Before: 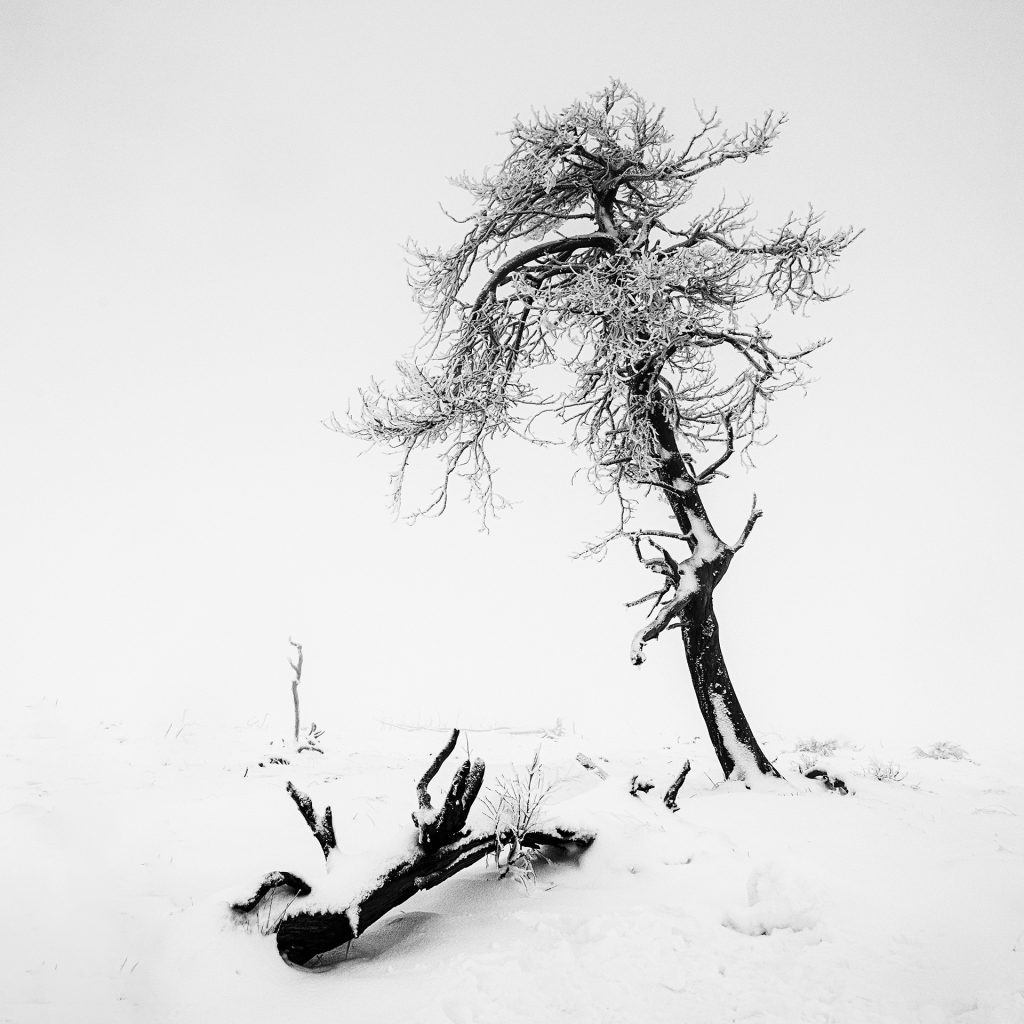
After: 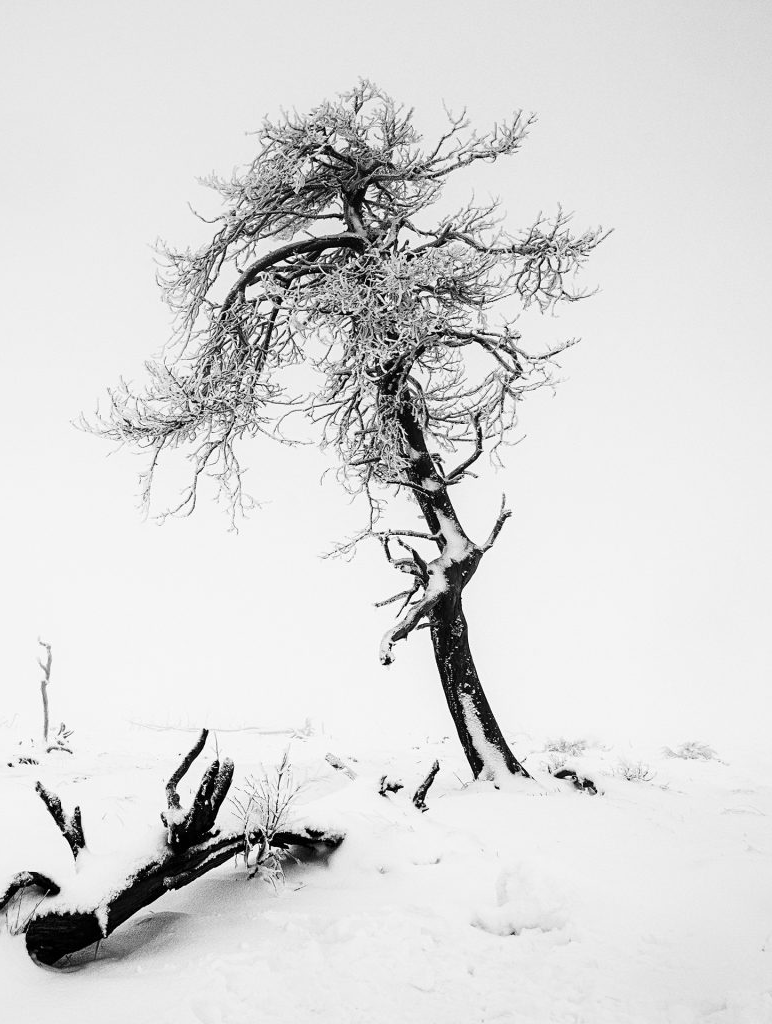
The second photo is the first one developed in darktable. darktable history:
crop and rotate: left 24.6%
color balance rgb: on, module defaults
